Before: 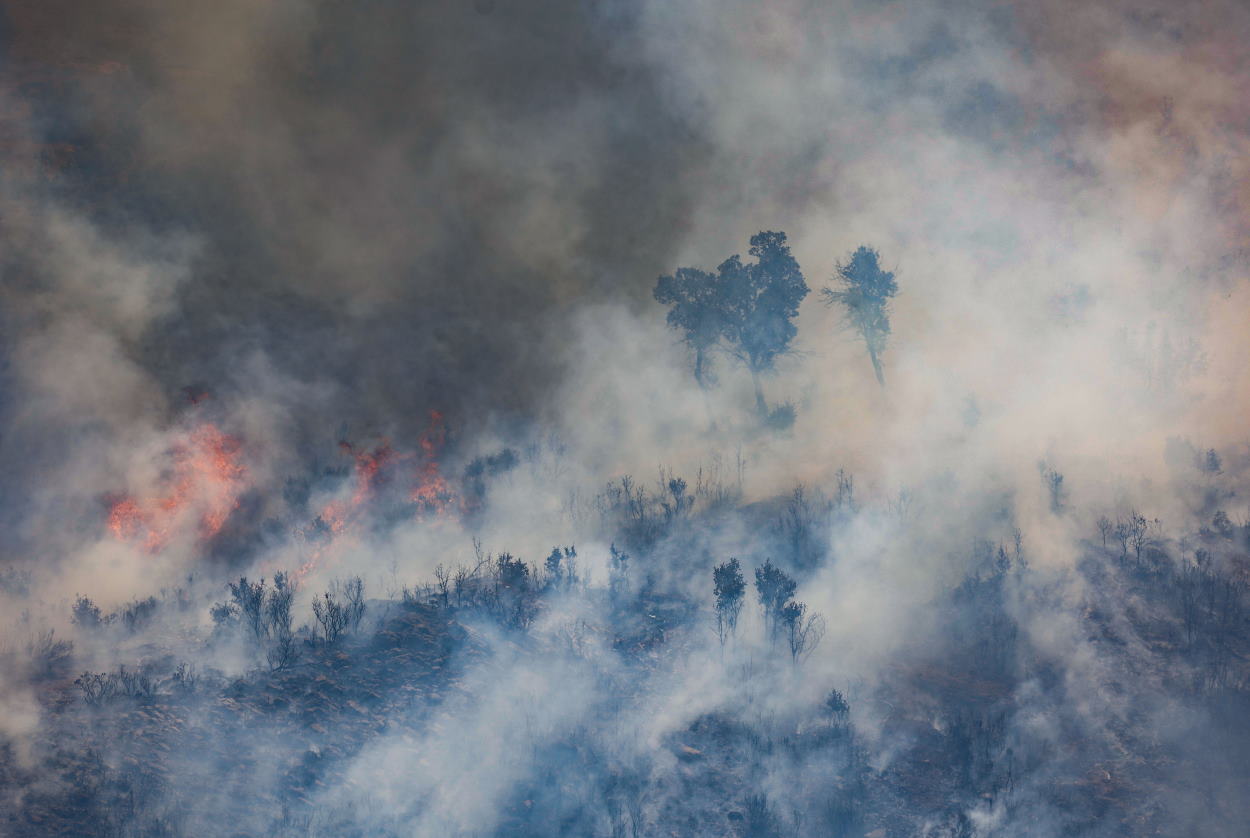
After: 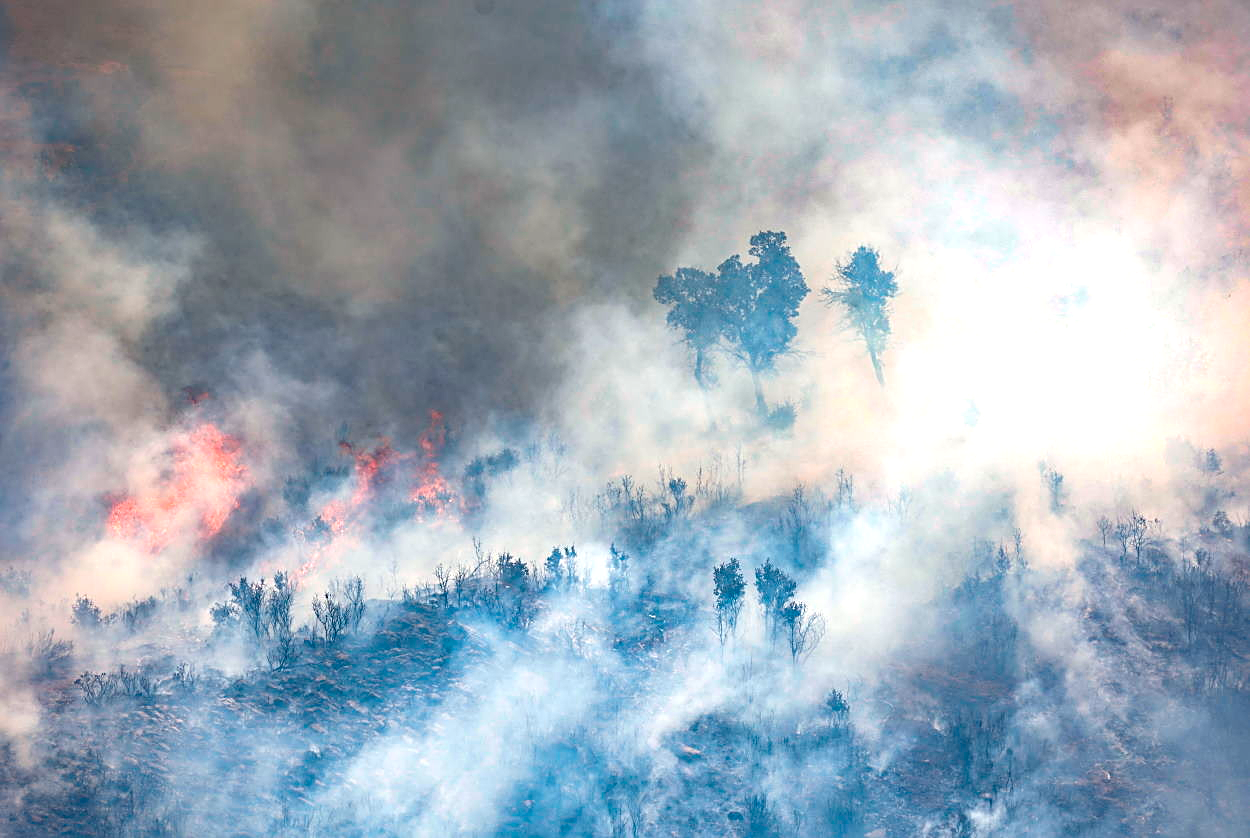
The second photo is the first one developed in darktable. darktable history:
exposure: black level correction 0, exposure 1.104 EV, compensate highlight preservation false
tone equalizer: on, module defaults
sharpen: on, module defaults
